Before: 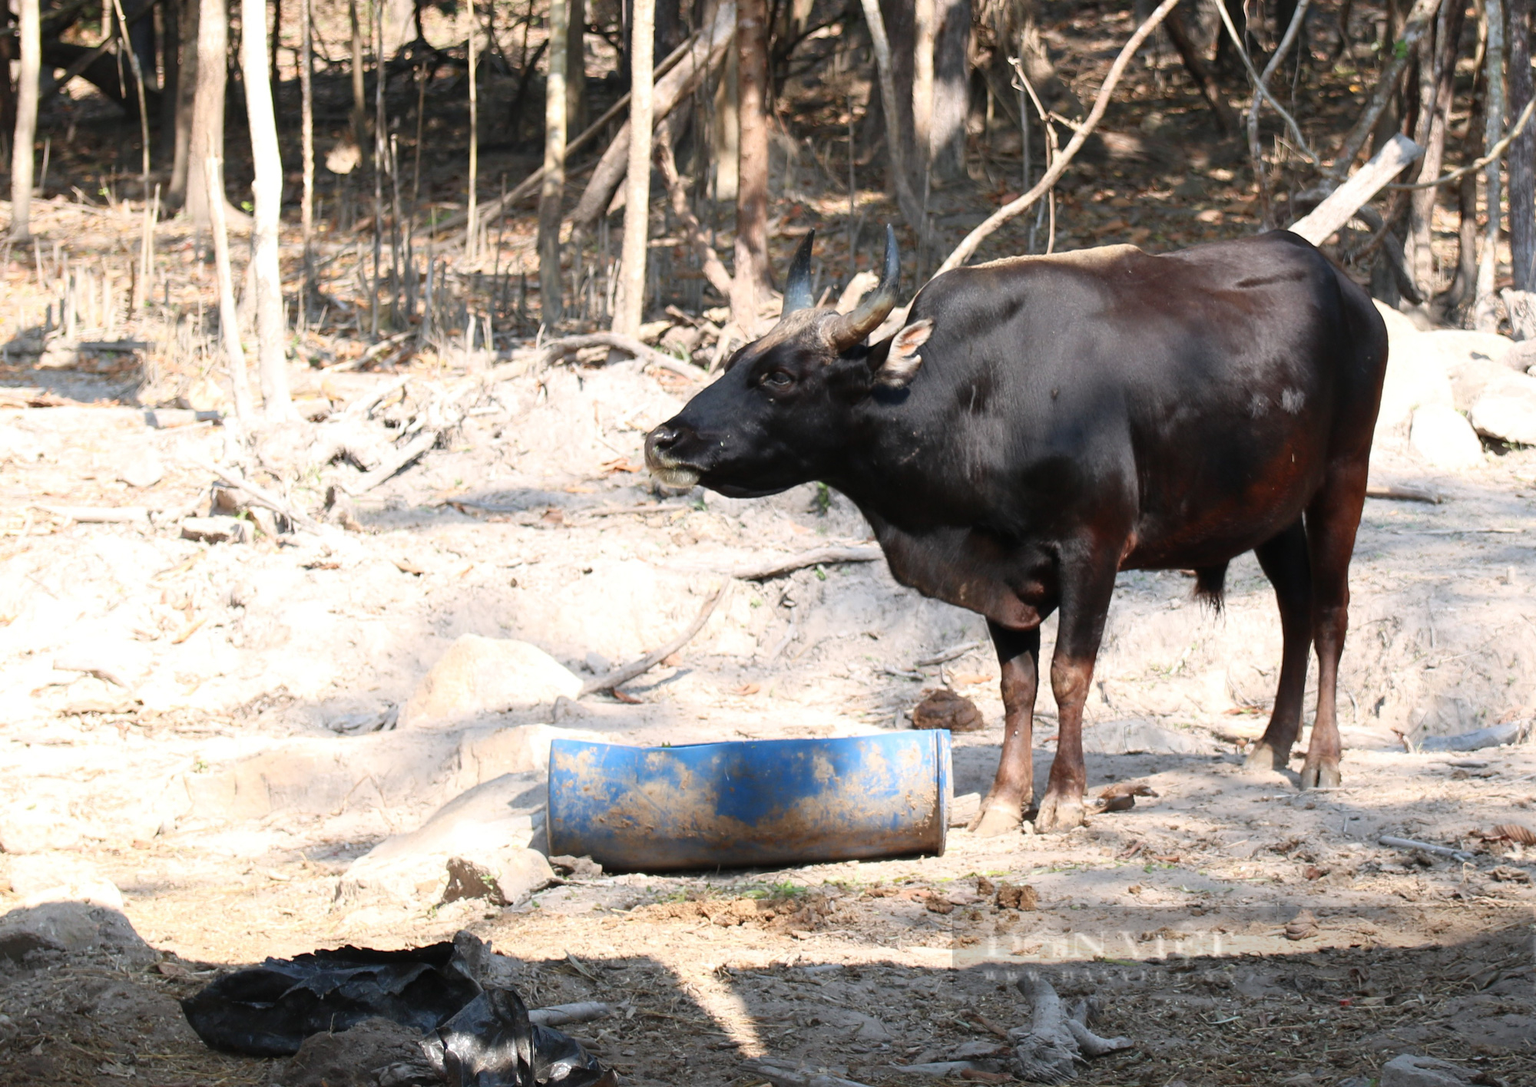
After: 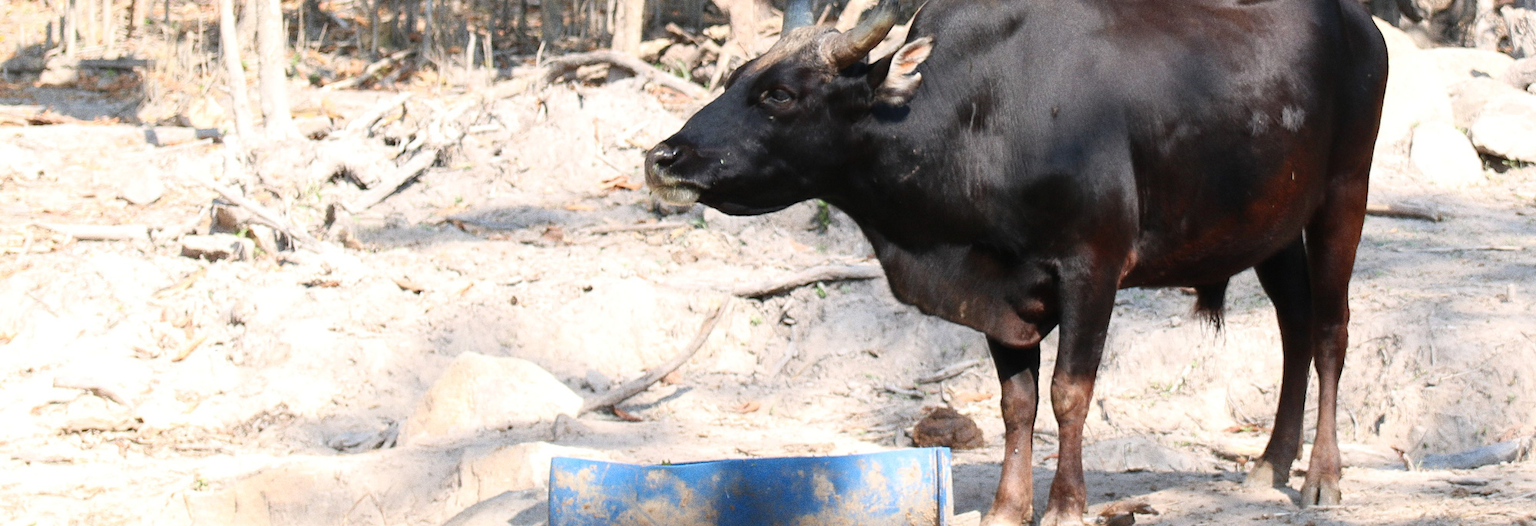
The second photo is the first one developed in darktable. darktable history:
crop and rotate: top 26.056%, bottom 25.543%
grain: coarseness 0.09 ISO
